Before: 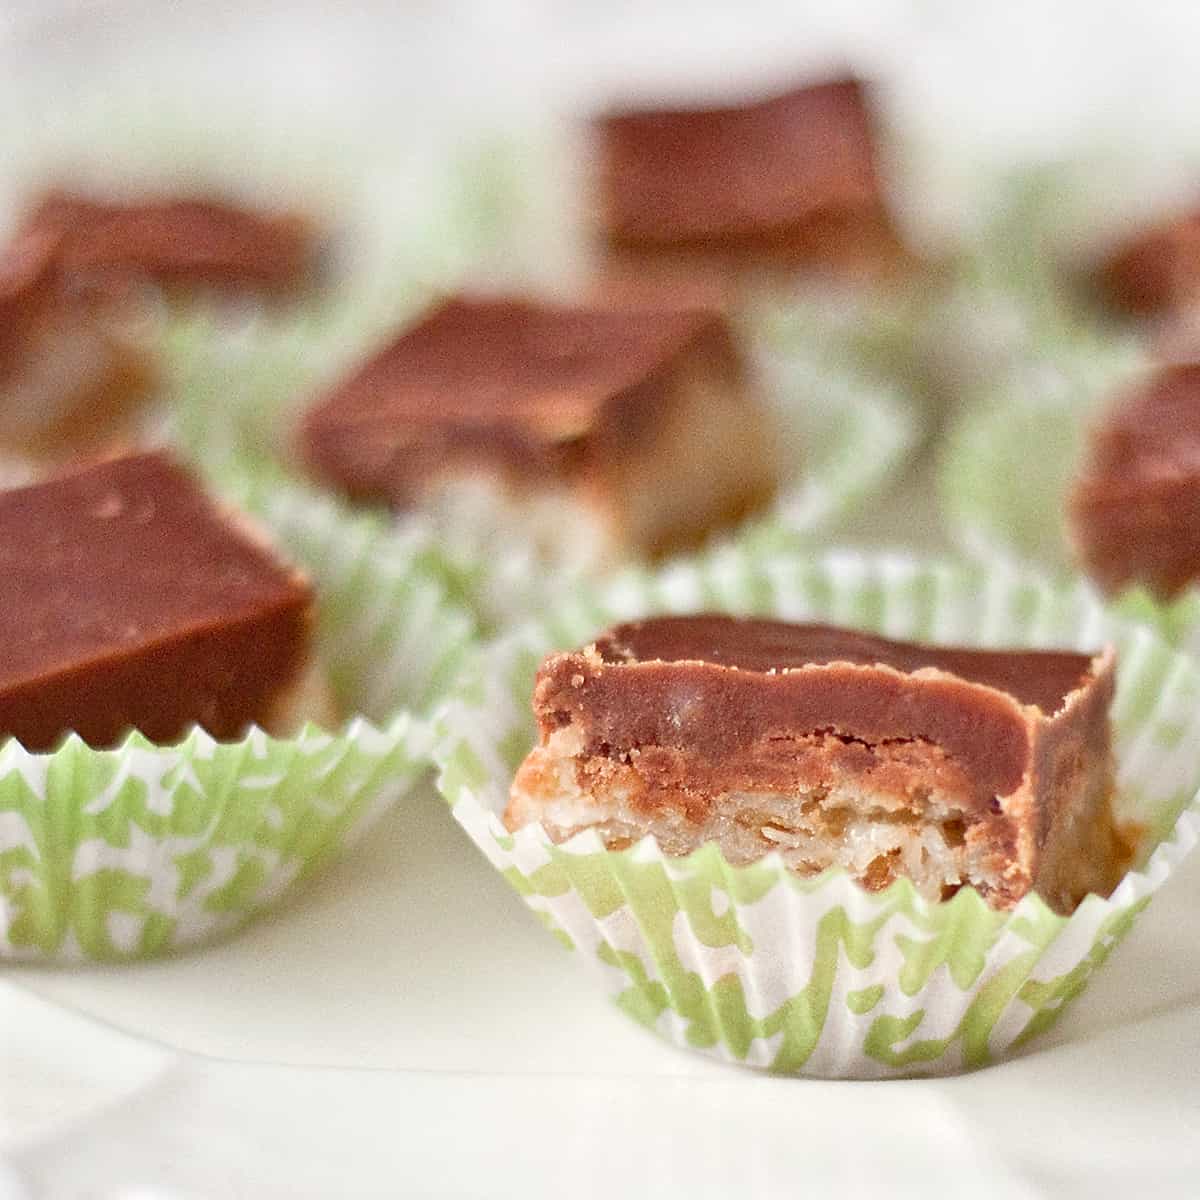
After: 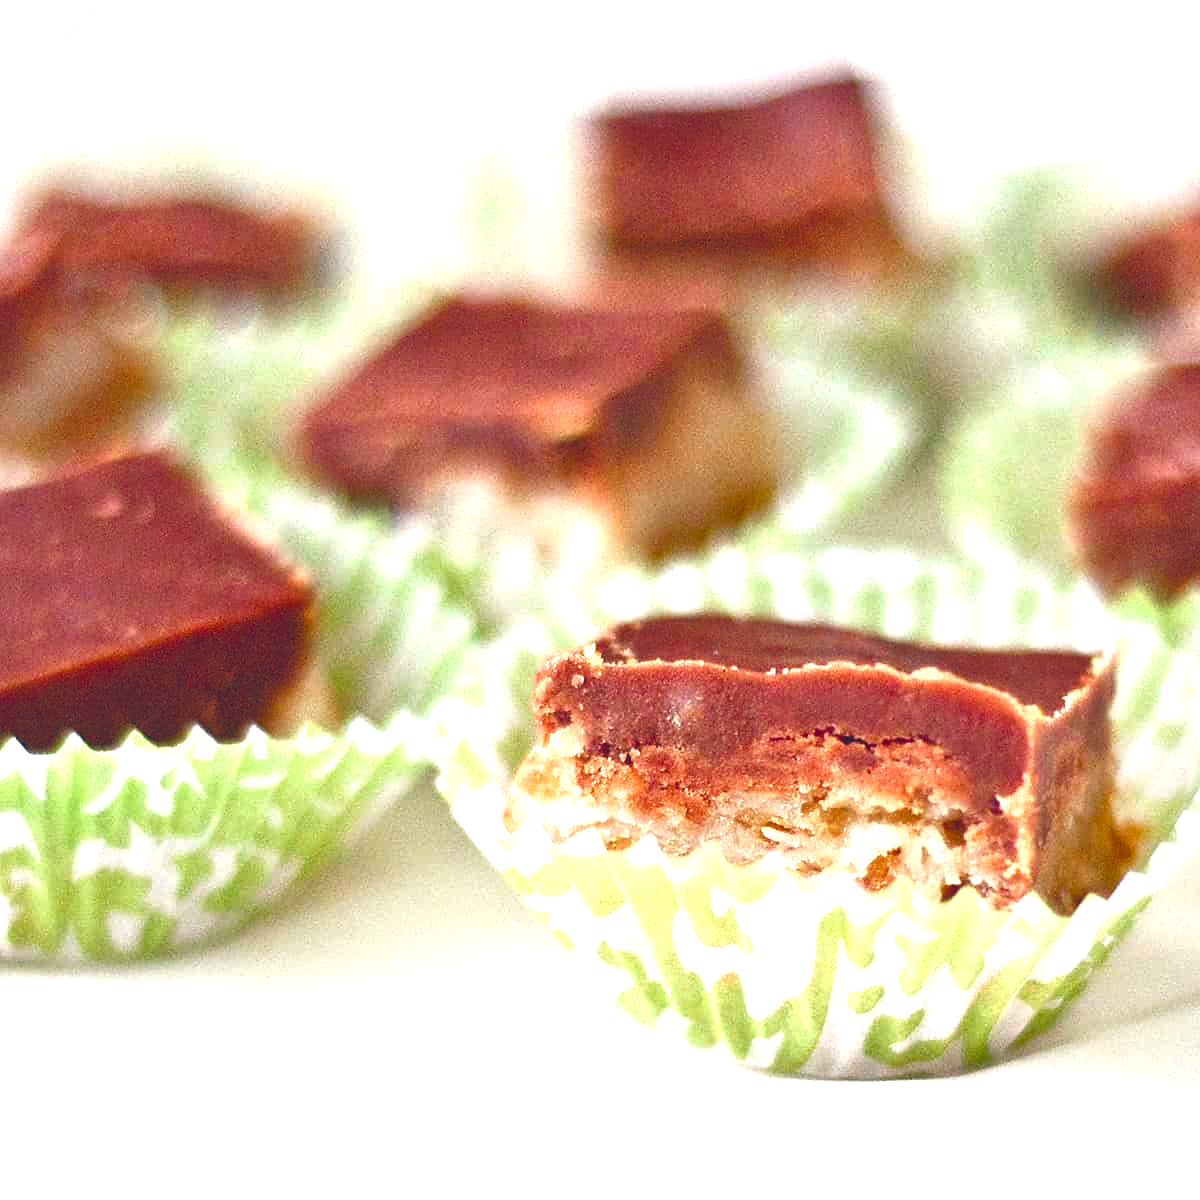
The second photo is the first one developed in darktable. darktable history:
color balance rgb: linear chroma grading › shadows -2.2%, linear chroma grading › highlights -15%, linear chroma grading › global chroma -10%, linear chroma grading › mid-tones -10%, perceptual saturation grading › global saturation 45%, perceptual saturation grading › highlights -50%, perceptual saturation grading › shadows 30%, perceptual brilliance grading › global brilliance 18%, global vibrance 45%
color balance: lift [1.016, 0.983, 1, 1.017], gamma [0.958, 1, 1, 1], gain [0.981, 1.007, 0.993, 1.002], input saturation 118.26%, contrast 13.43%, contrast fulcrum 21.62%, output saturation 82.76%
